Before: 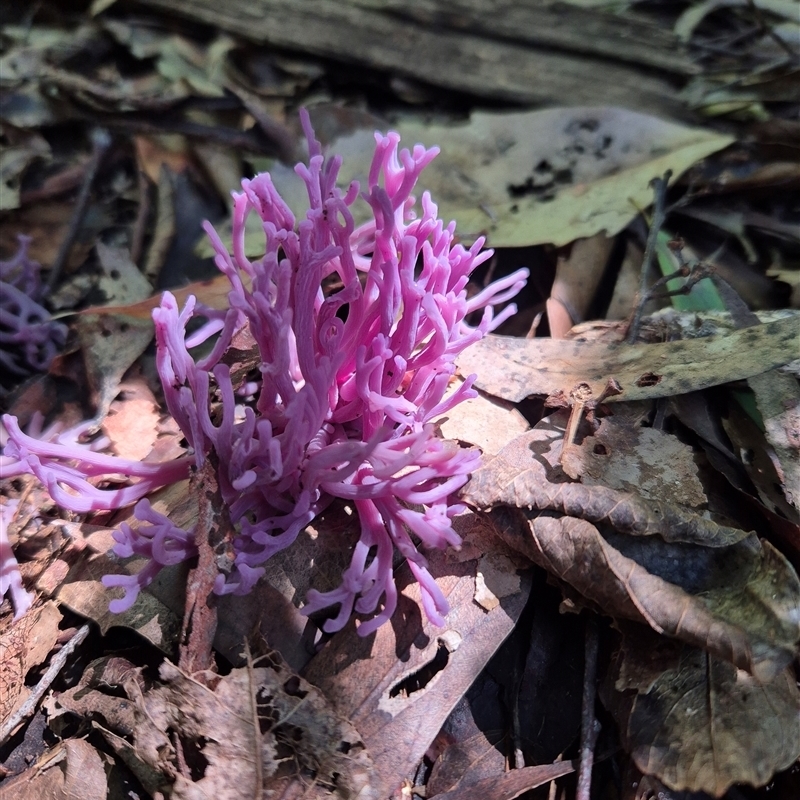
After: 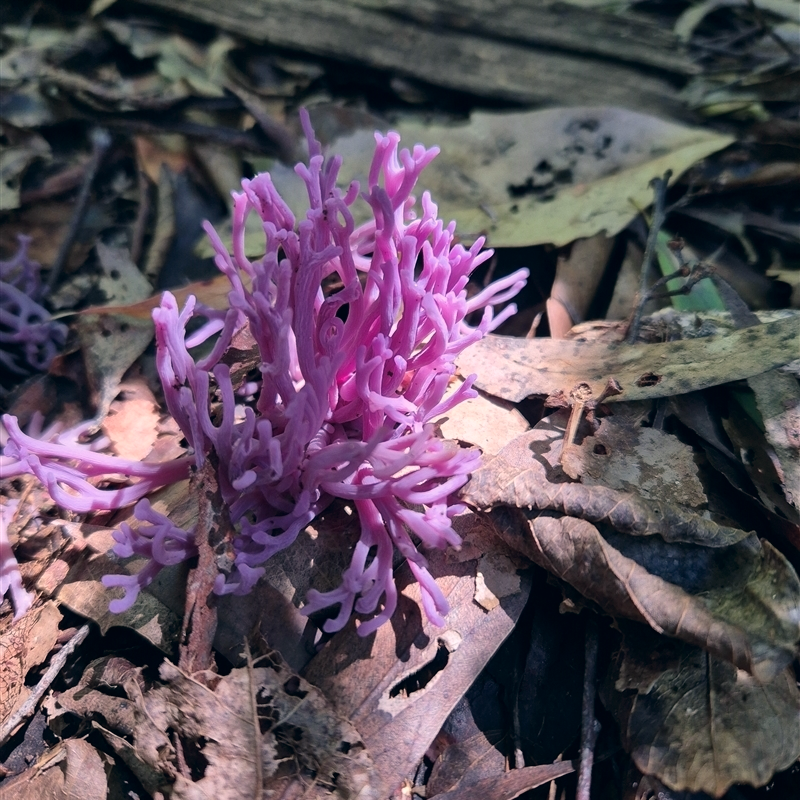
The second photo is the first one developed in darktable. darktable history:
white balance: red 0.986, blue 1.01
color correction: highlights a* 5.38, highlights b* 5.3, shadows a* -4.26, shadows b* -5.11
